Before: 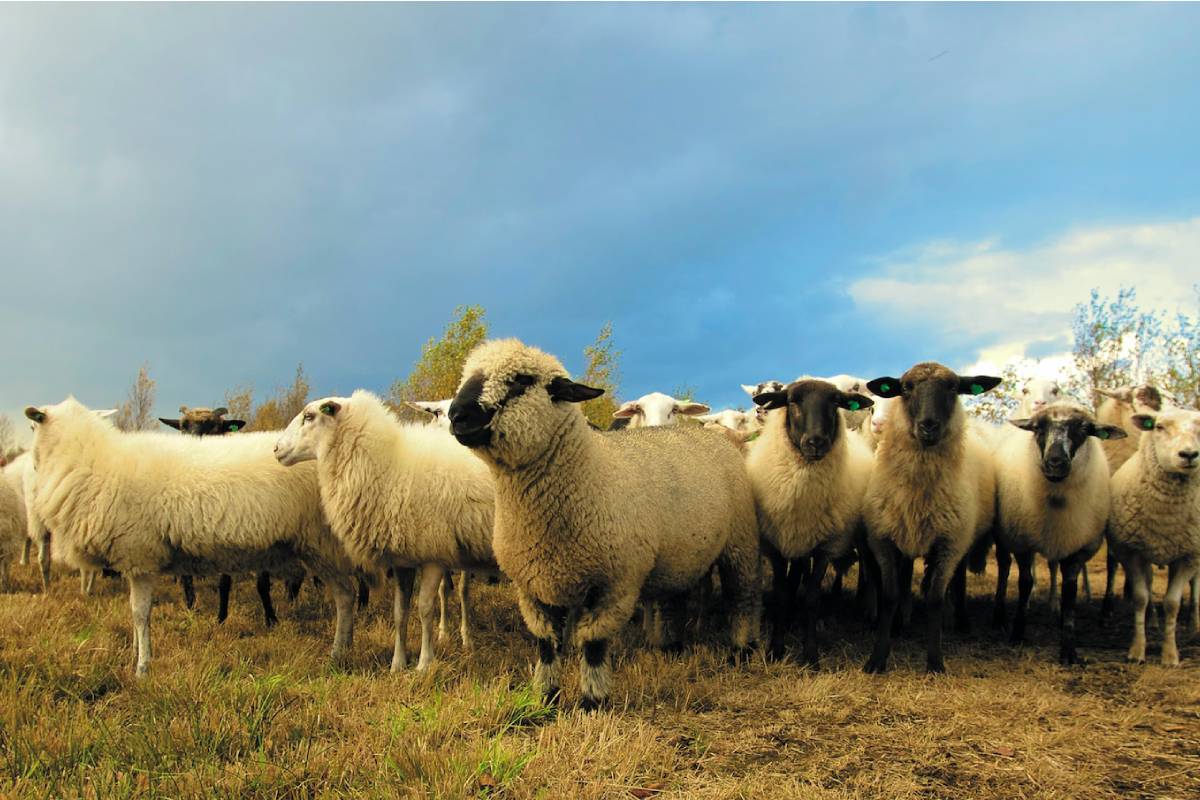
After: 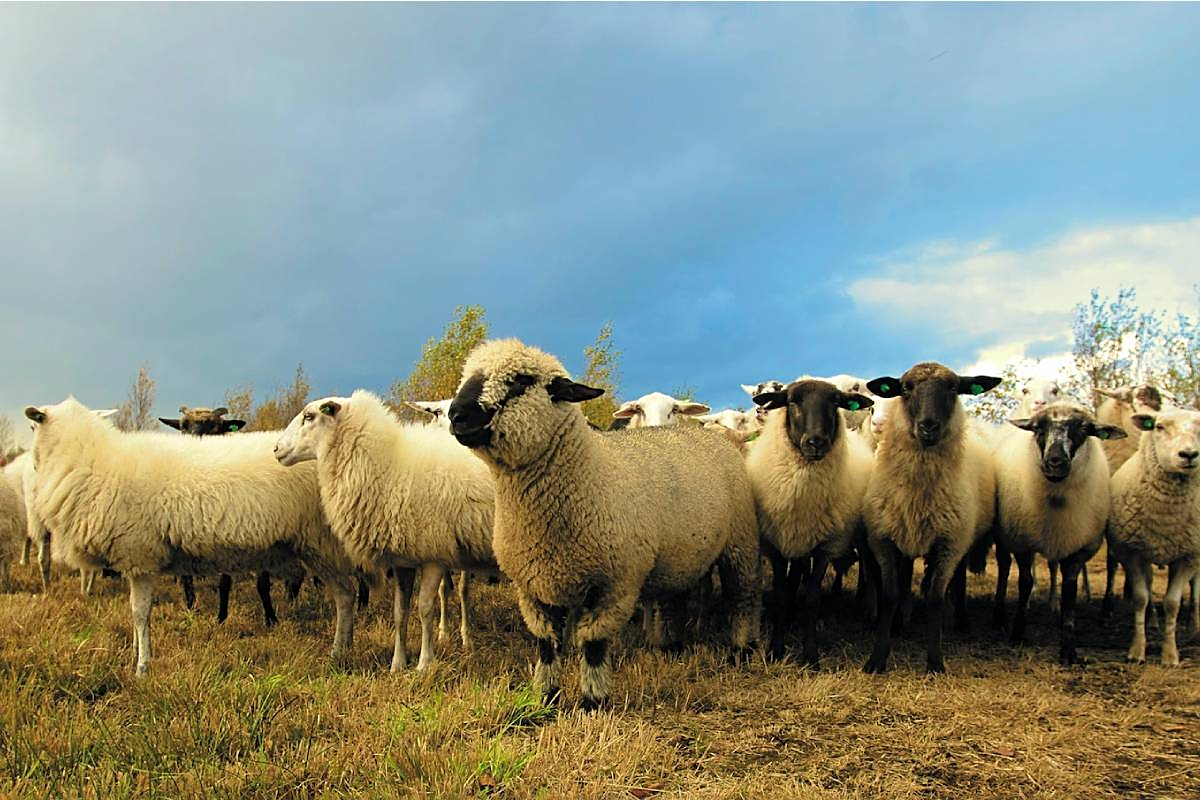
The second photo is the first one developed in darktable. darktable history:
sharpen: on, module defaults
contrast brightness saturation: contrast 0.051
